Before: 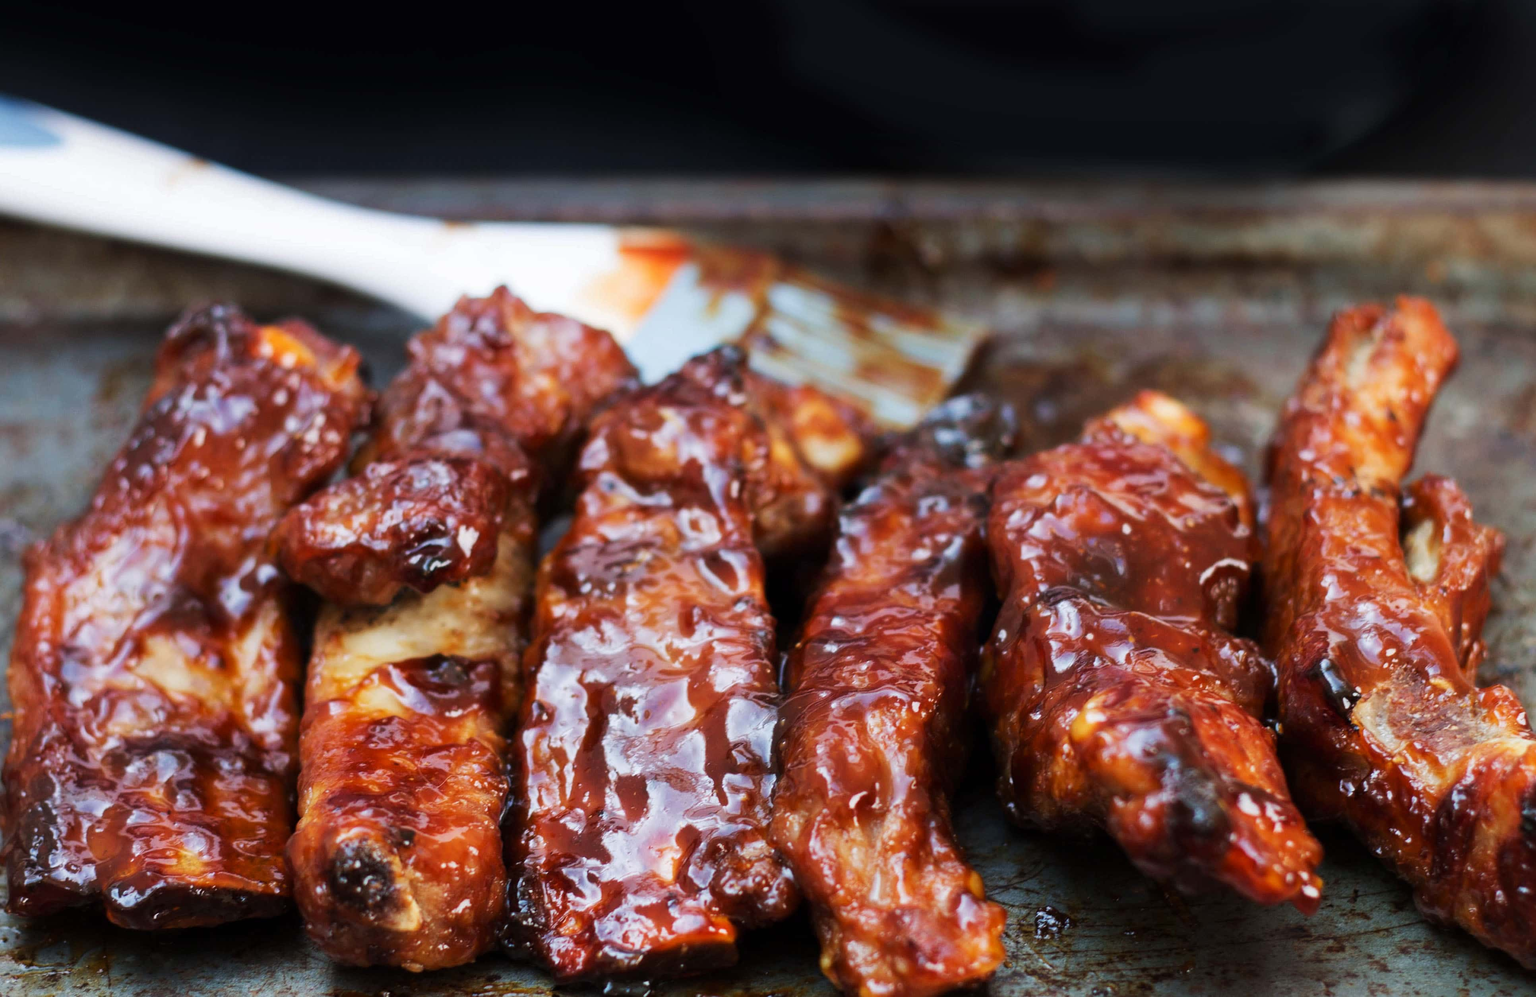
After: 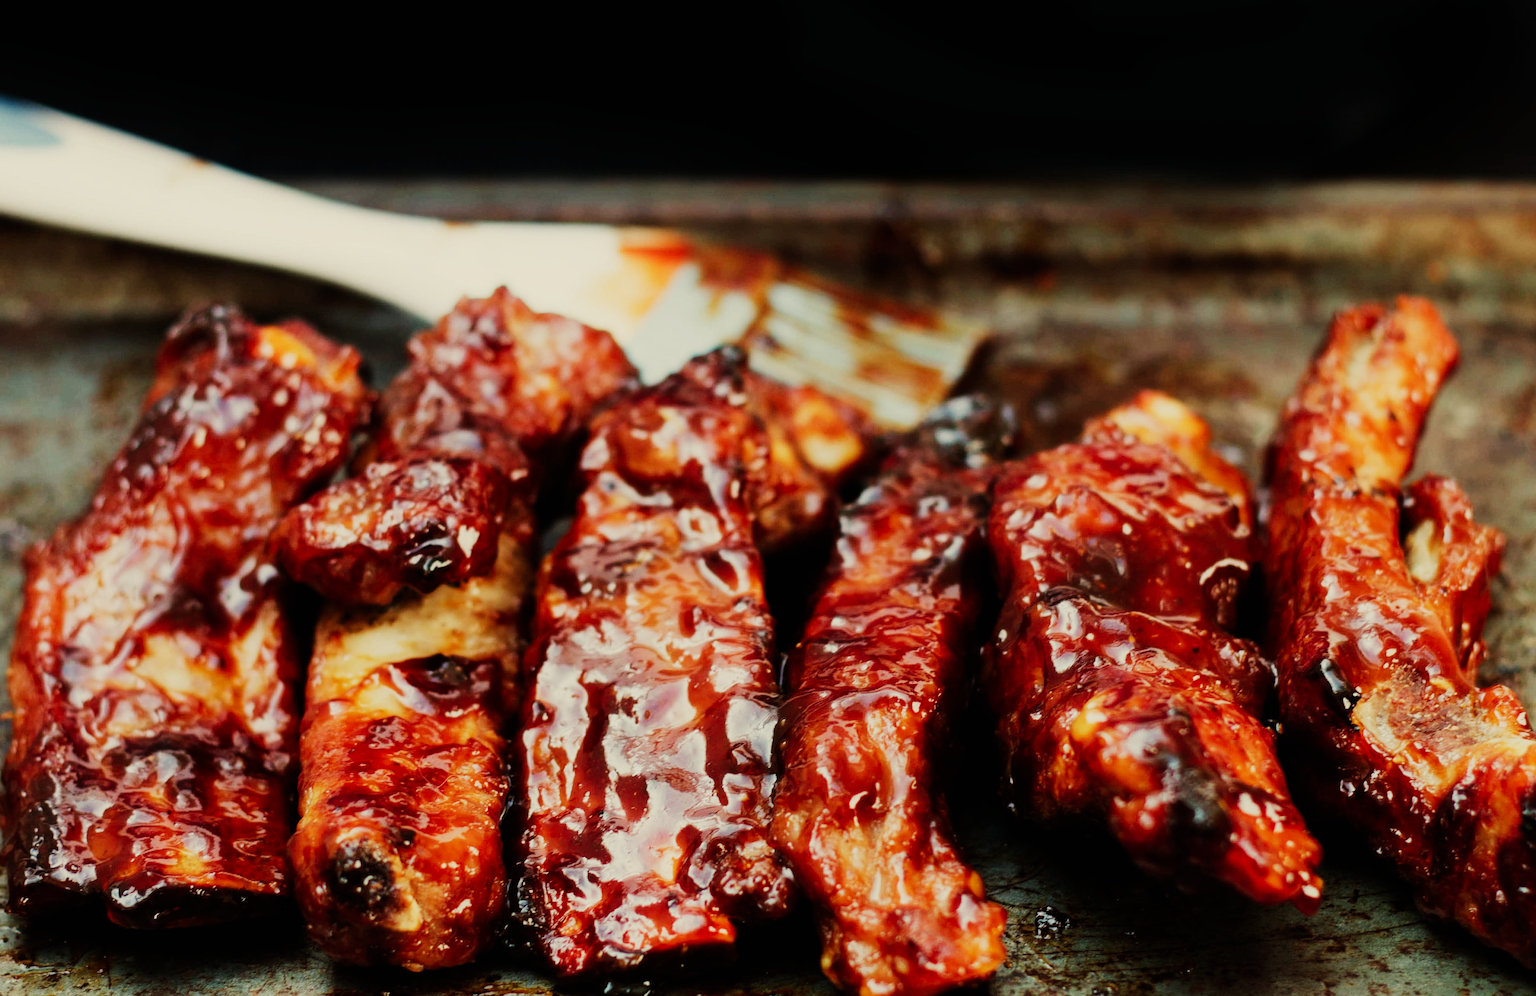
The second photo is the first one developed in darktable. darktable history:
sigmoid: contrast 1.69, skew -0.23, preserve hue 0%, red attenuation 0.1, red rotation 0.035, green attenuation 0.1, green rotation -0.017, blue attenuation 0.15, blue rotation -0.052, base primaries Rec2020
white balance: red 1.08, blue 0.791
